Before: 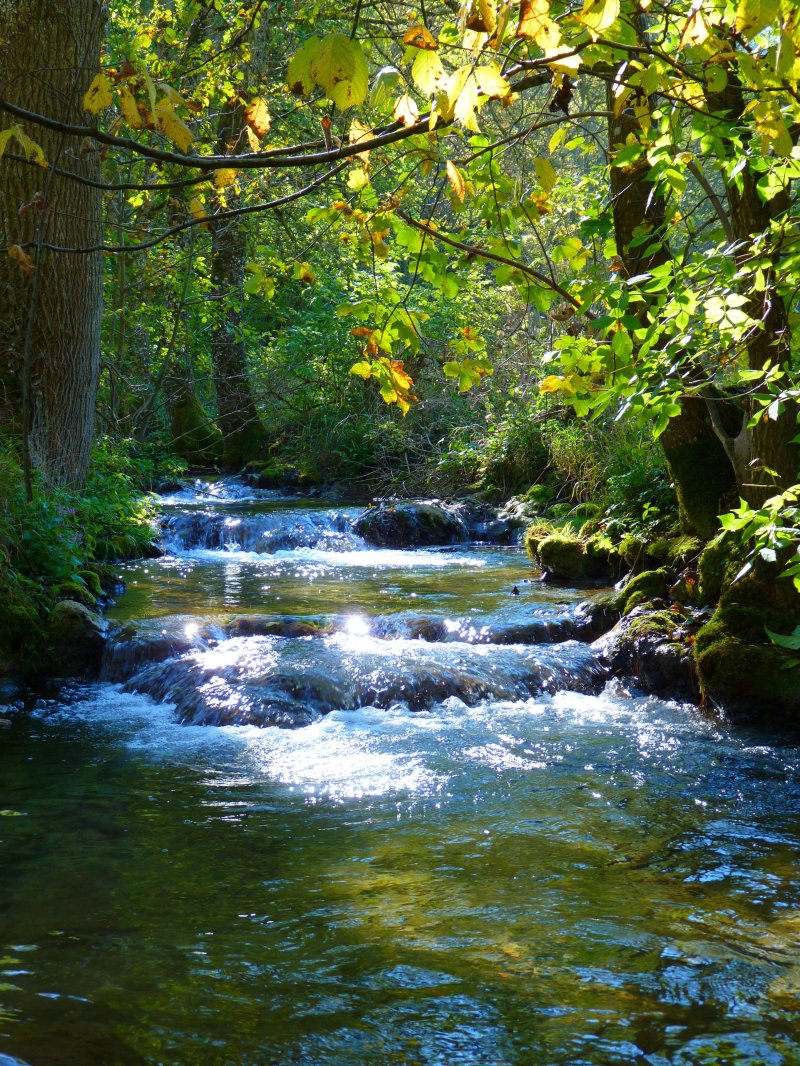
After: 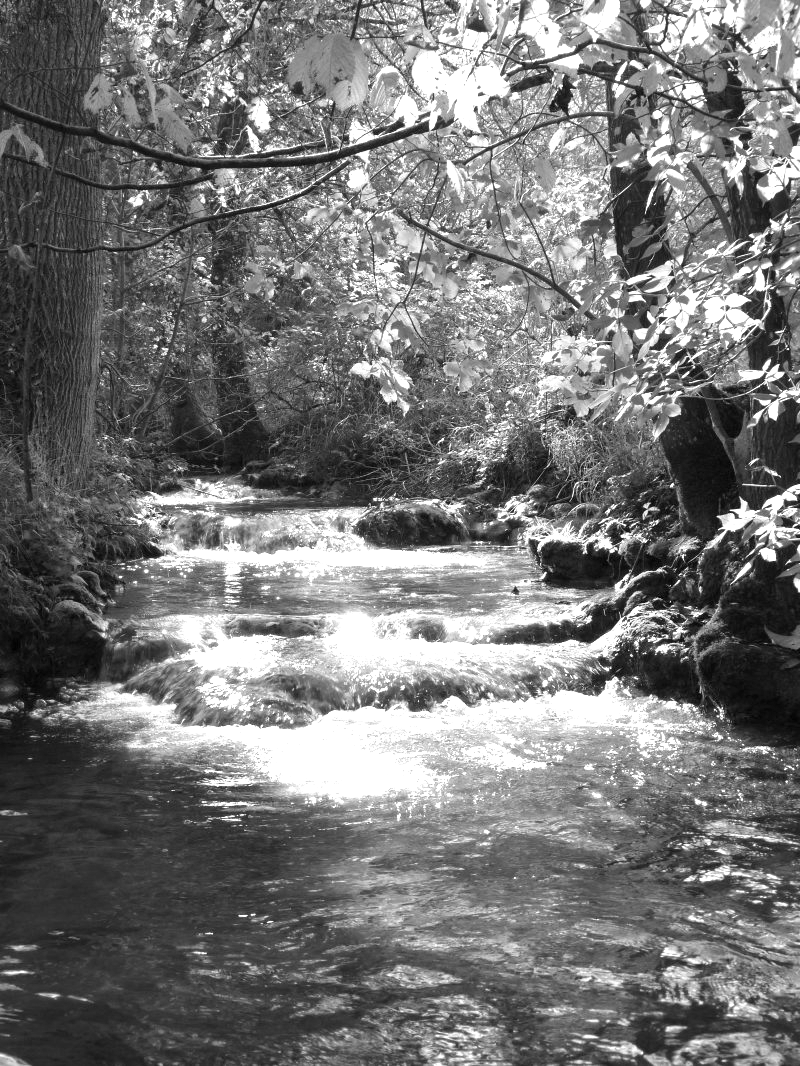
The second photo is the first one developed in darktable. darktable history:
exposure: black level correction 0, exposure 1.198 EV, compensate exposure bias true, compensate highlight preservation false
color calibration: output gray [0.22, 0.42, 0.37, 0], gray › normalize channels true, illuminant same as pipeline (D50), adaptation XYZ, x 0.346, y 0.359, gamut compression 0
color zones: curves: ch0 [(0.004, 0.588) (0.116, 0.636) (0.259, 0.476) (0.423, 0.464) (0.75, 0.5)]; ch1 [(0, 0) (0.143, 0) (0.286, 0) (0.429, 0) (0.571, 0) (0.714, 0) (0.857, 0)]
